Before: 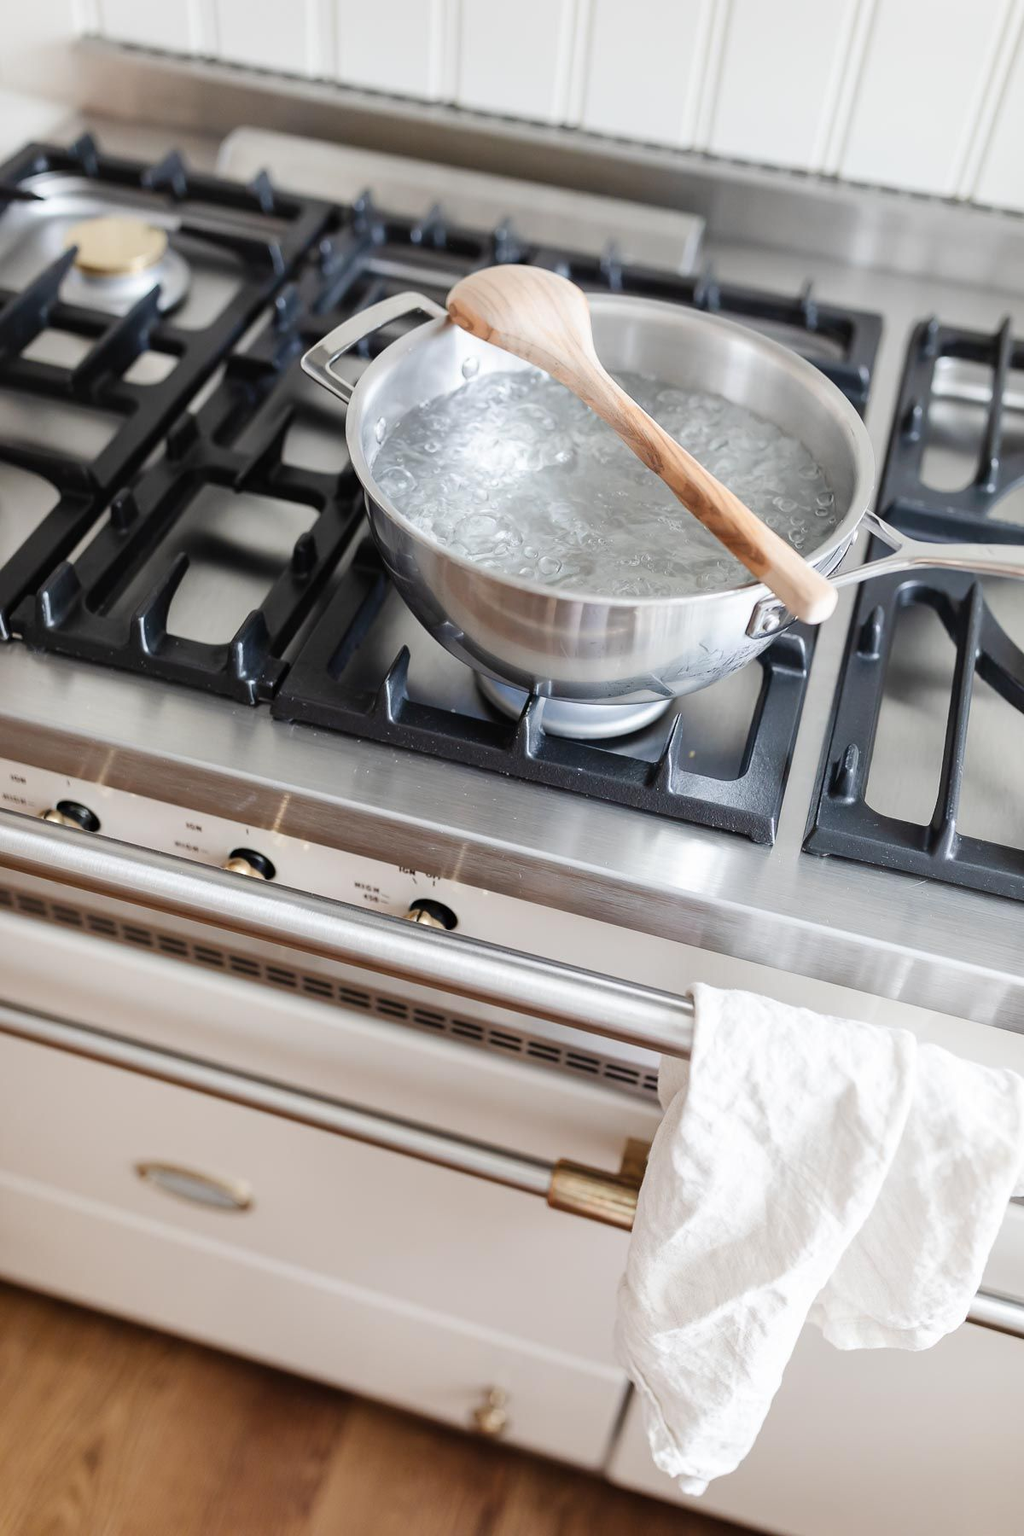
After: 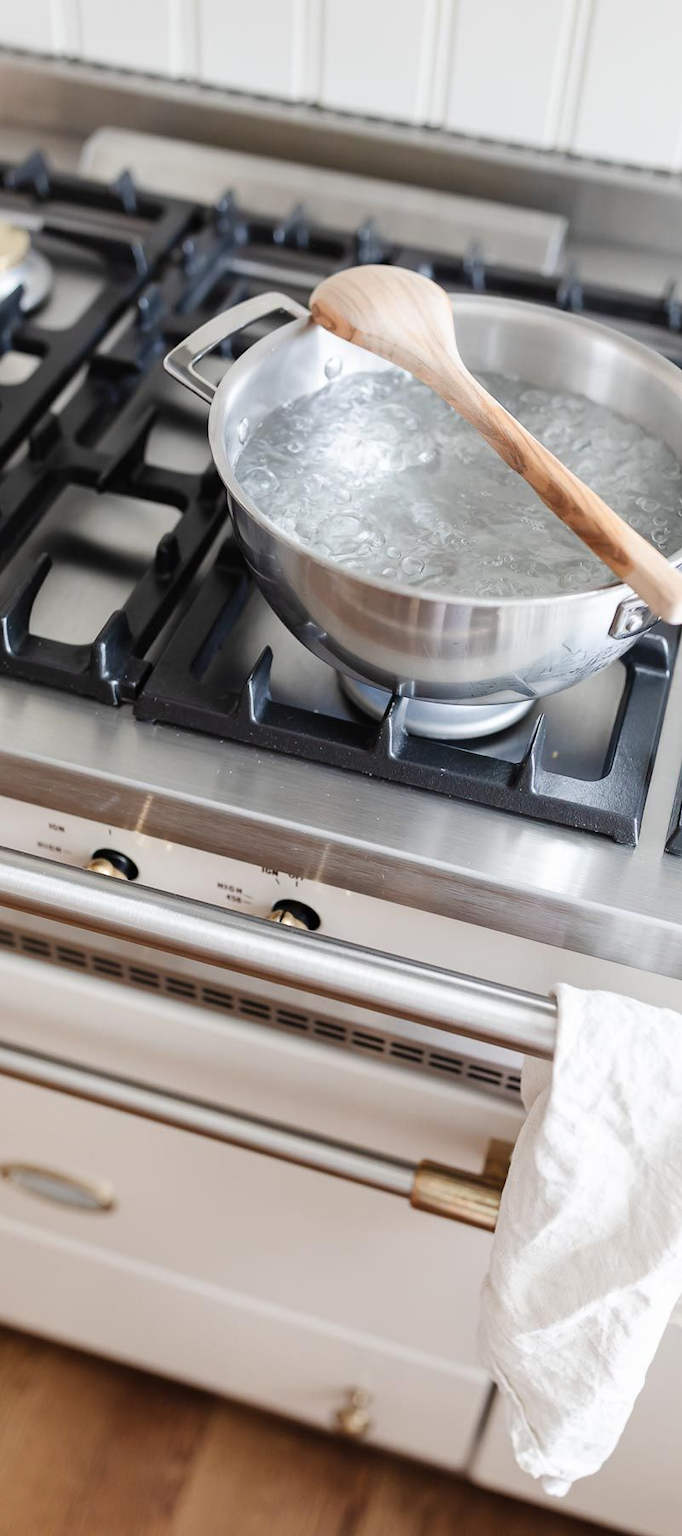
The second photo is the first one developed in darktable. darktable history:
tone equalizer: -8 EV 0.042 EV
crop and rotate: left 13.468%, right 19.938%
